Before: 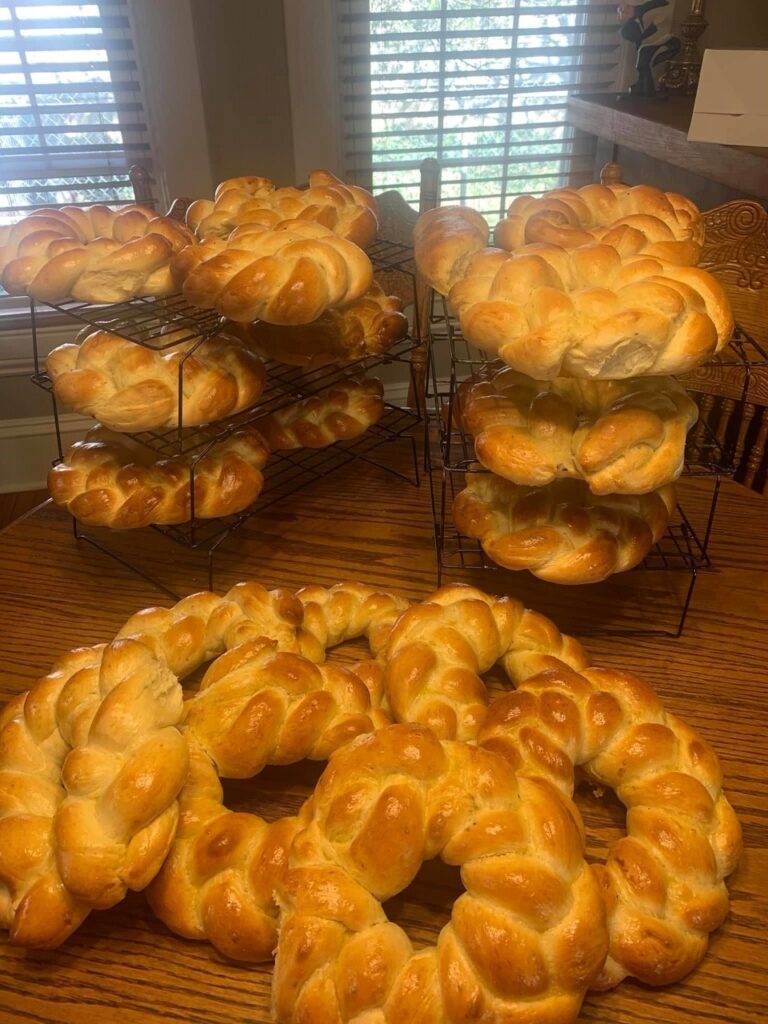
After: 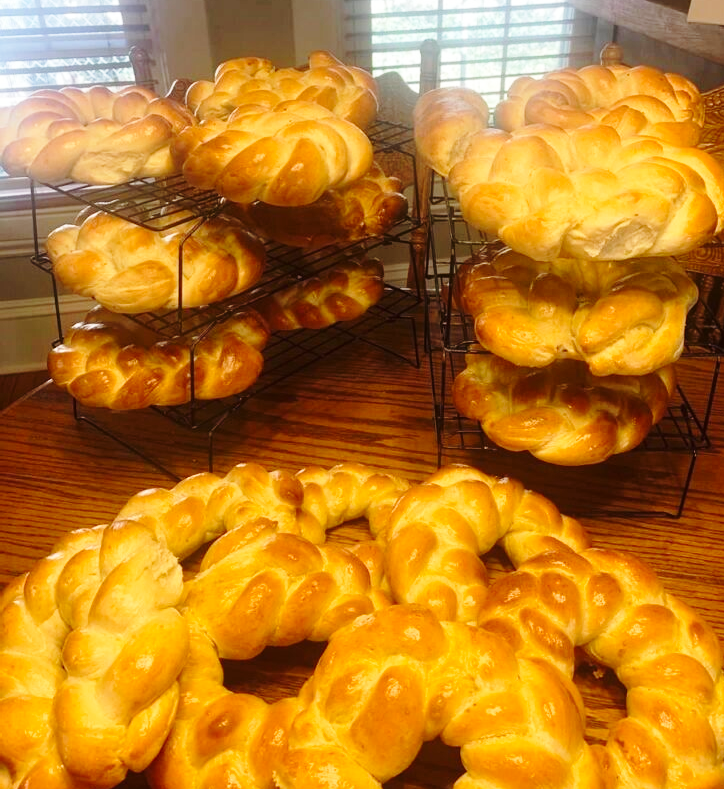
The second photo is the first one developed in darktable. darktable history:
crop and rotate: angle 0.03°, top 11.643%, right 5.651%, bottom 11.189%
base curve: curves: ch0 [(0, 0) (0.028, 0.03) (0.121, 0.232) (0.46, 0.748) (0.859, 0.968) (1, 1)], preserve colors none
